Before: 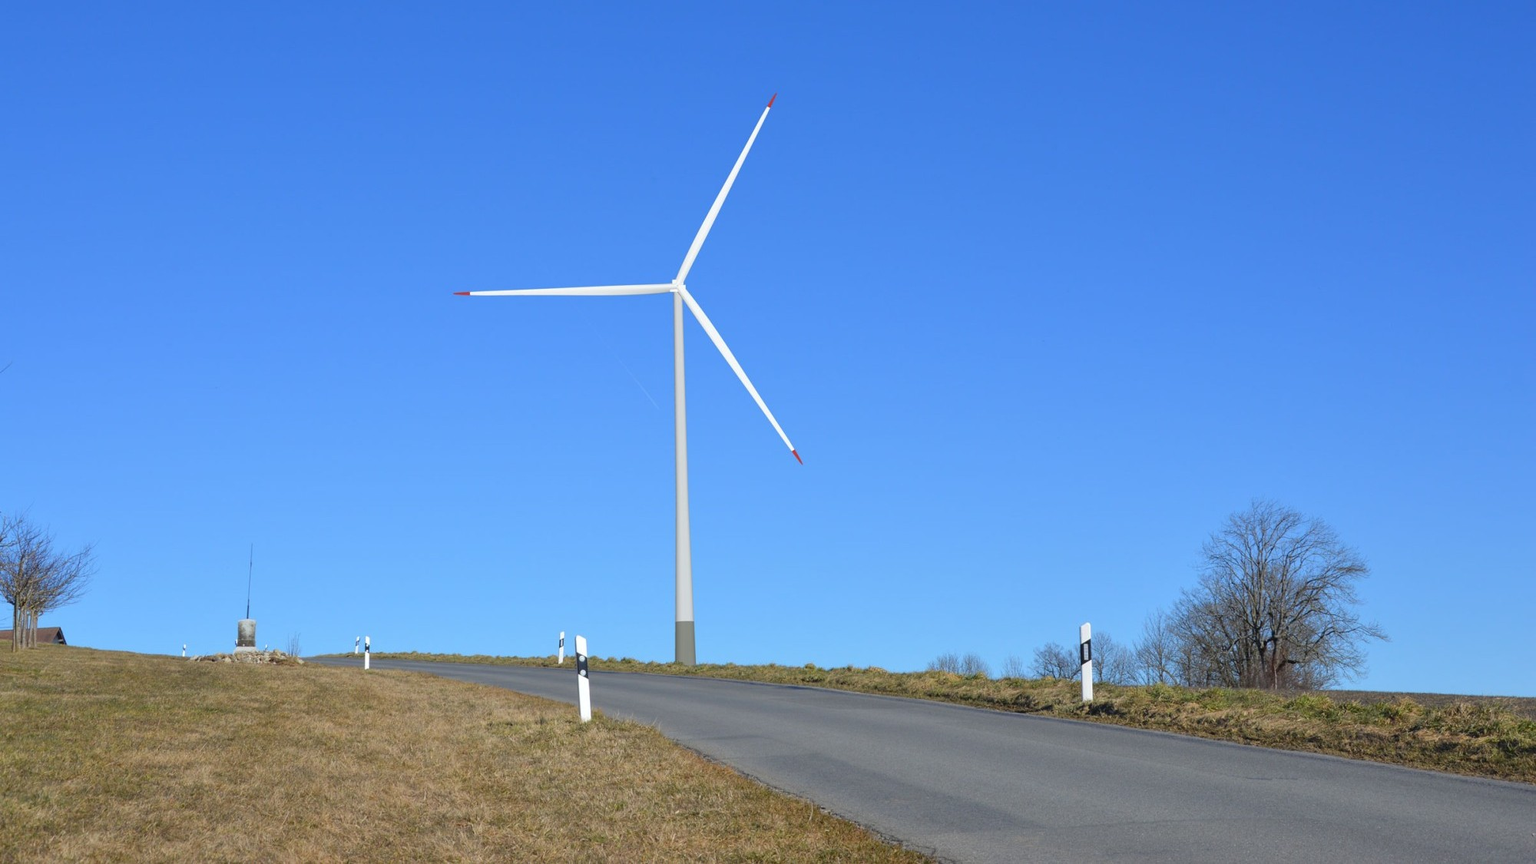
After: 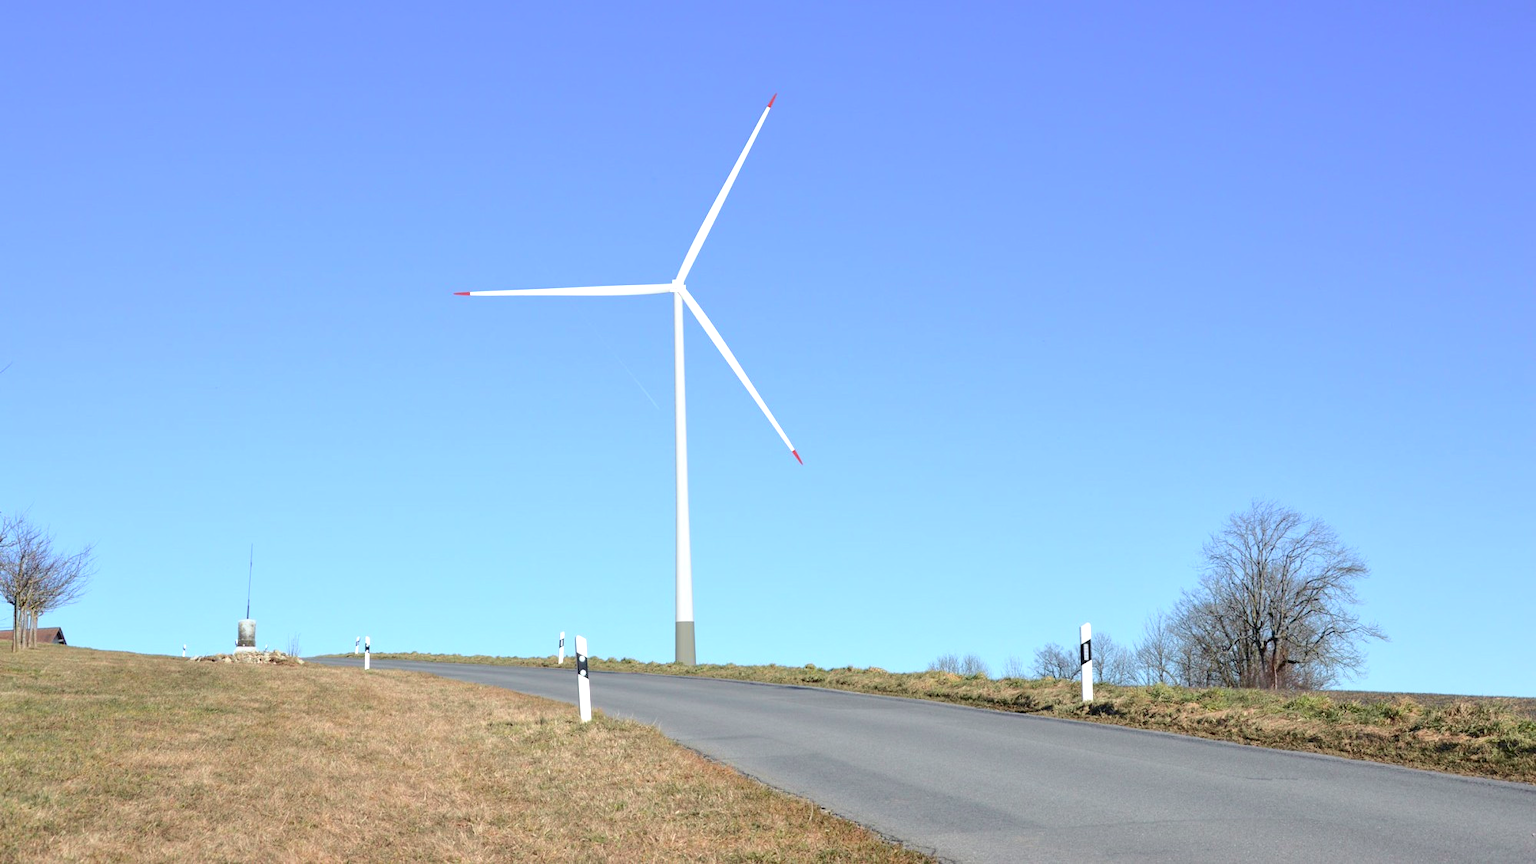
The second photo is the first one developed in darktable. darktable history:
exposure: exposure 0.636 EV, compensate highlight preservation false
tone curve: curves: ch0 [(0.003, 0) (0.066, 0.023) (0.149, 0.094) (0.264, 0.238) (0.395, 0.401) (0.517, 0.553) (0.716, 0.743) (0.813, 0.846) (1, 1)]; ch1 [(0, 0) (0.164, 0.115) (0.337, 0.332) (0.39, 0.398) (0.464, 0.461) (0.501, 0.5) (0.521, 0.529) (0.571, 0.588) (0.652, 0.681) (0.733, 0.749) (0.811, 0.796) (1, 1)]; ch2 [(0, 0) (0.337, 0.382) (0.464, 0.476) (0.501, 0.502) (0.527, 0.54) (0.556, 0.567) (0.6, 0.59) (0.687, 0.675) (1, 1)], color space Lab, independent channels, preserve colors none
